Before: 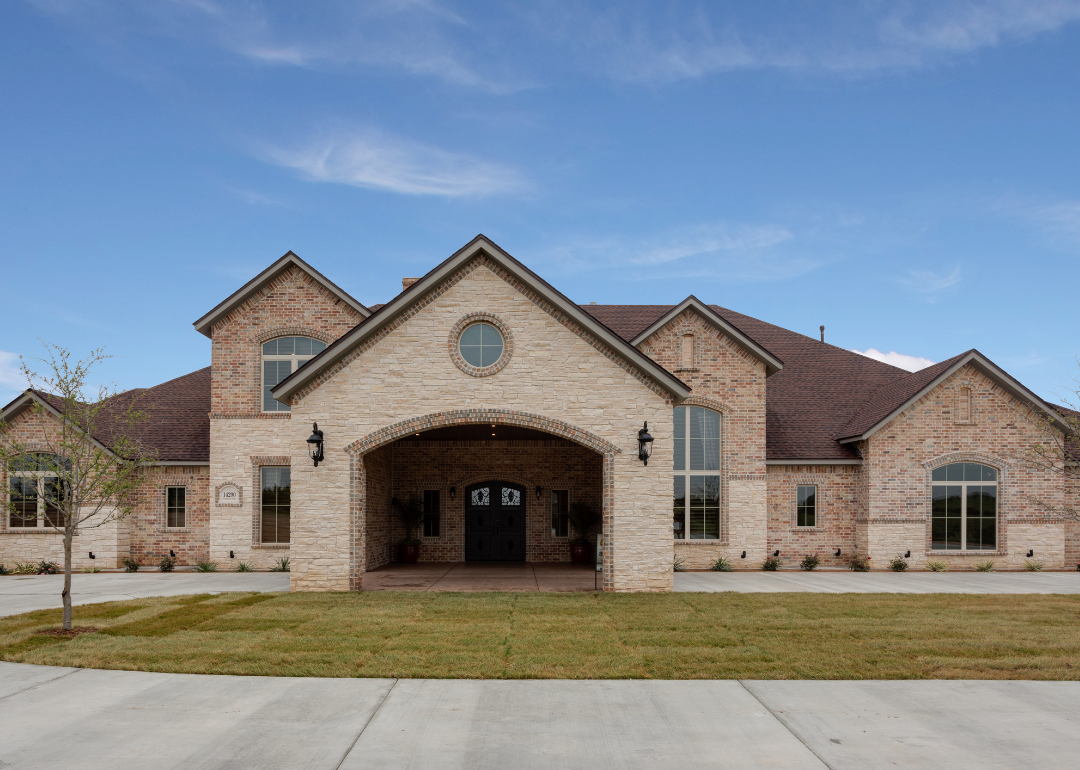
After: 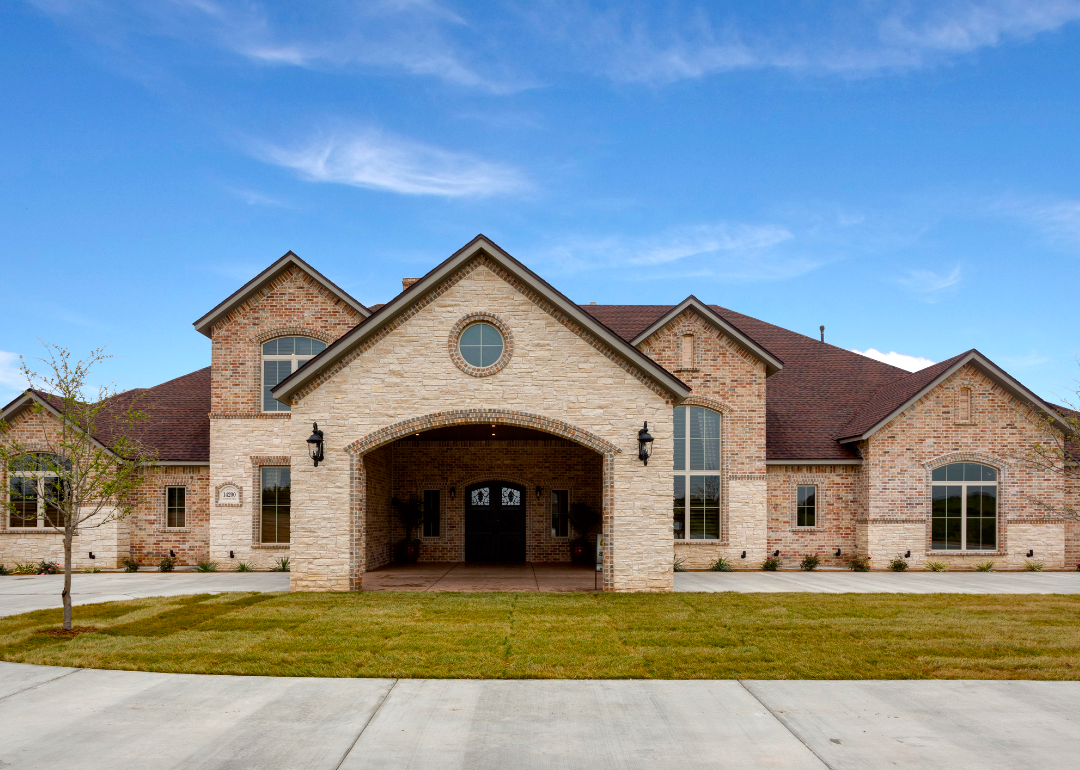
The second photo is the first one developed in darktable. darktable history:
local contrast: mode bilateral grid, contrast 21, coarseness 51, detail 132%, midtone range 0.2
color balance rgb: linear chroma grading › global chroma 15.309%, perceptual saturation grading › global saturation 20%, perceptual saturation grading › highlights -25.615%, perceptual saturation grading › shadows 23.942%, perceptual brilliance grading › highlights 8.085%, perceptual brilliance grading › mid-tones 4.466%, perceptual brilliance grading › shadows 1.164%, global vibrance 9.399%
